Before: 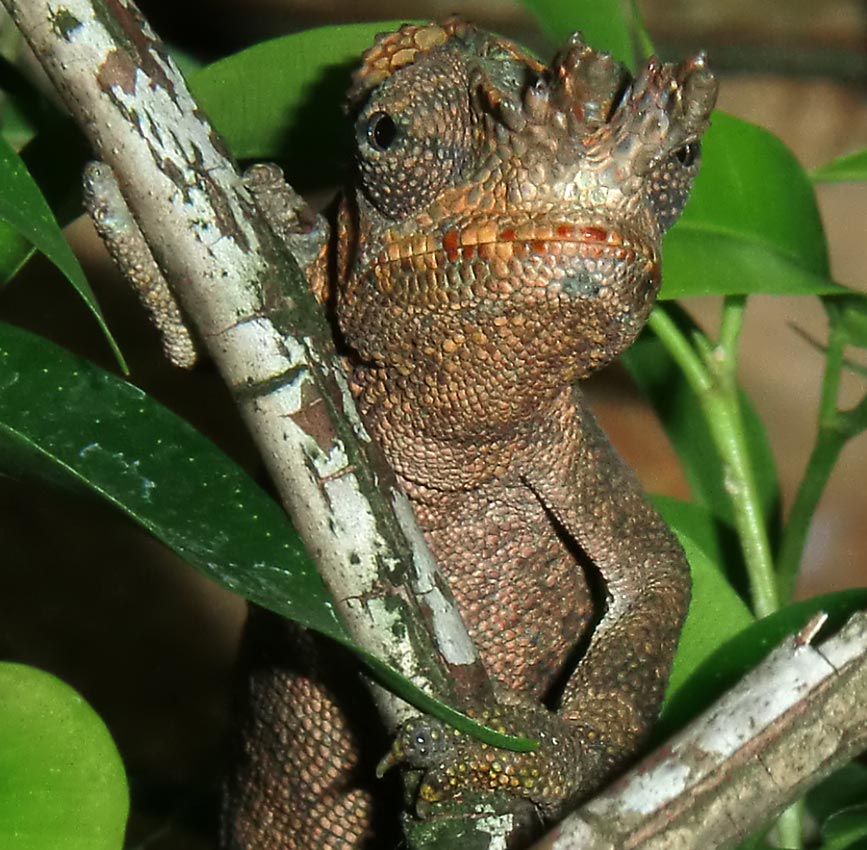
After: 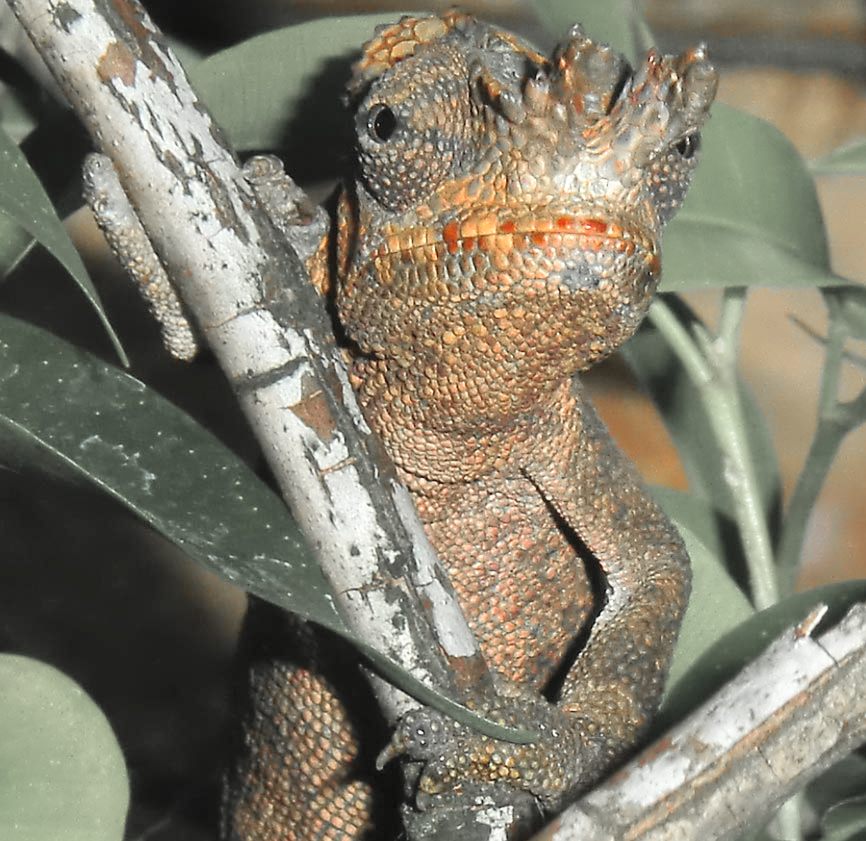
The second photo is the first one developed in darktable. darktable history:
color zones: curves: ch1 [(0, 0.638) (0.193, 0.442) (0.286, 0.15) (0.429, 0.14) (0.571, 0.142) (0.714, 0.154) (0.857, 0.175) (1, 0.638)]
crop: top 1.049%, right 0.001%
contrast brightness saturation: contrast 0.1, brightness 0.3, saturation 0.14
